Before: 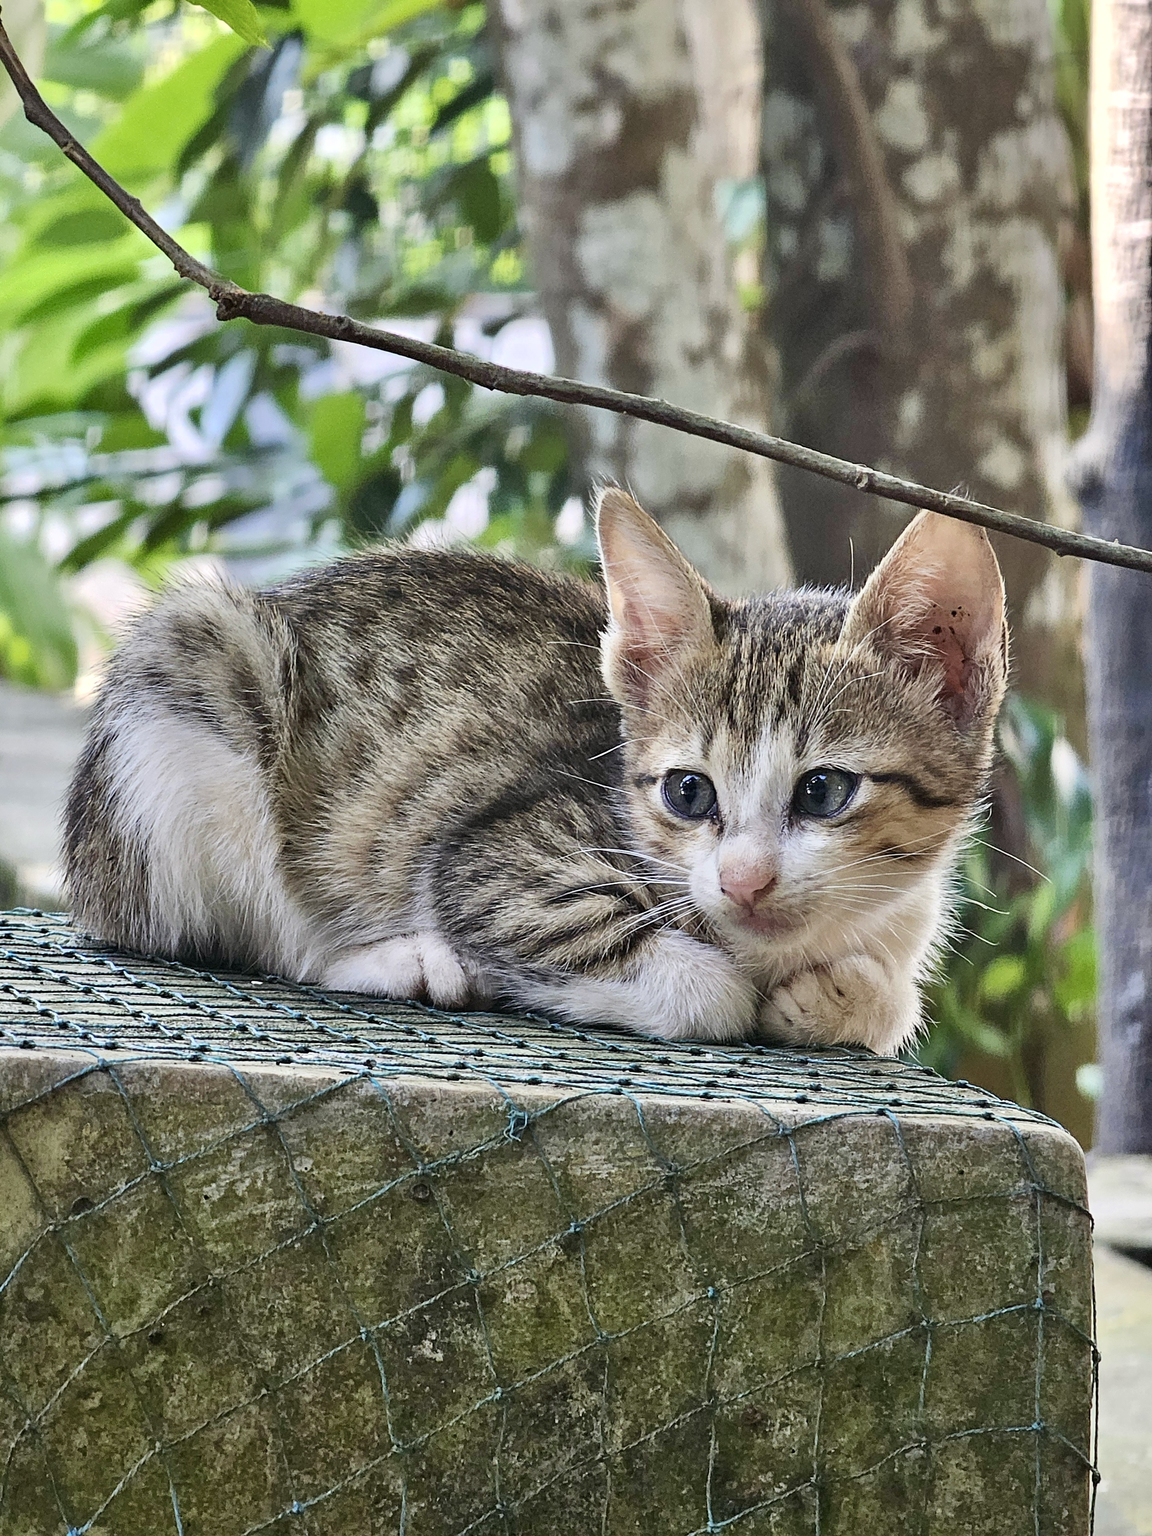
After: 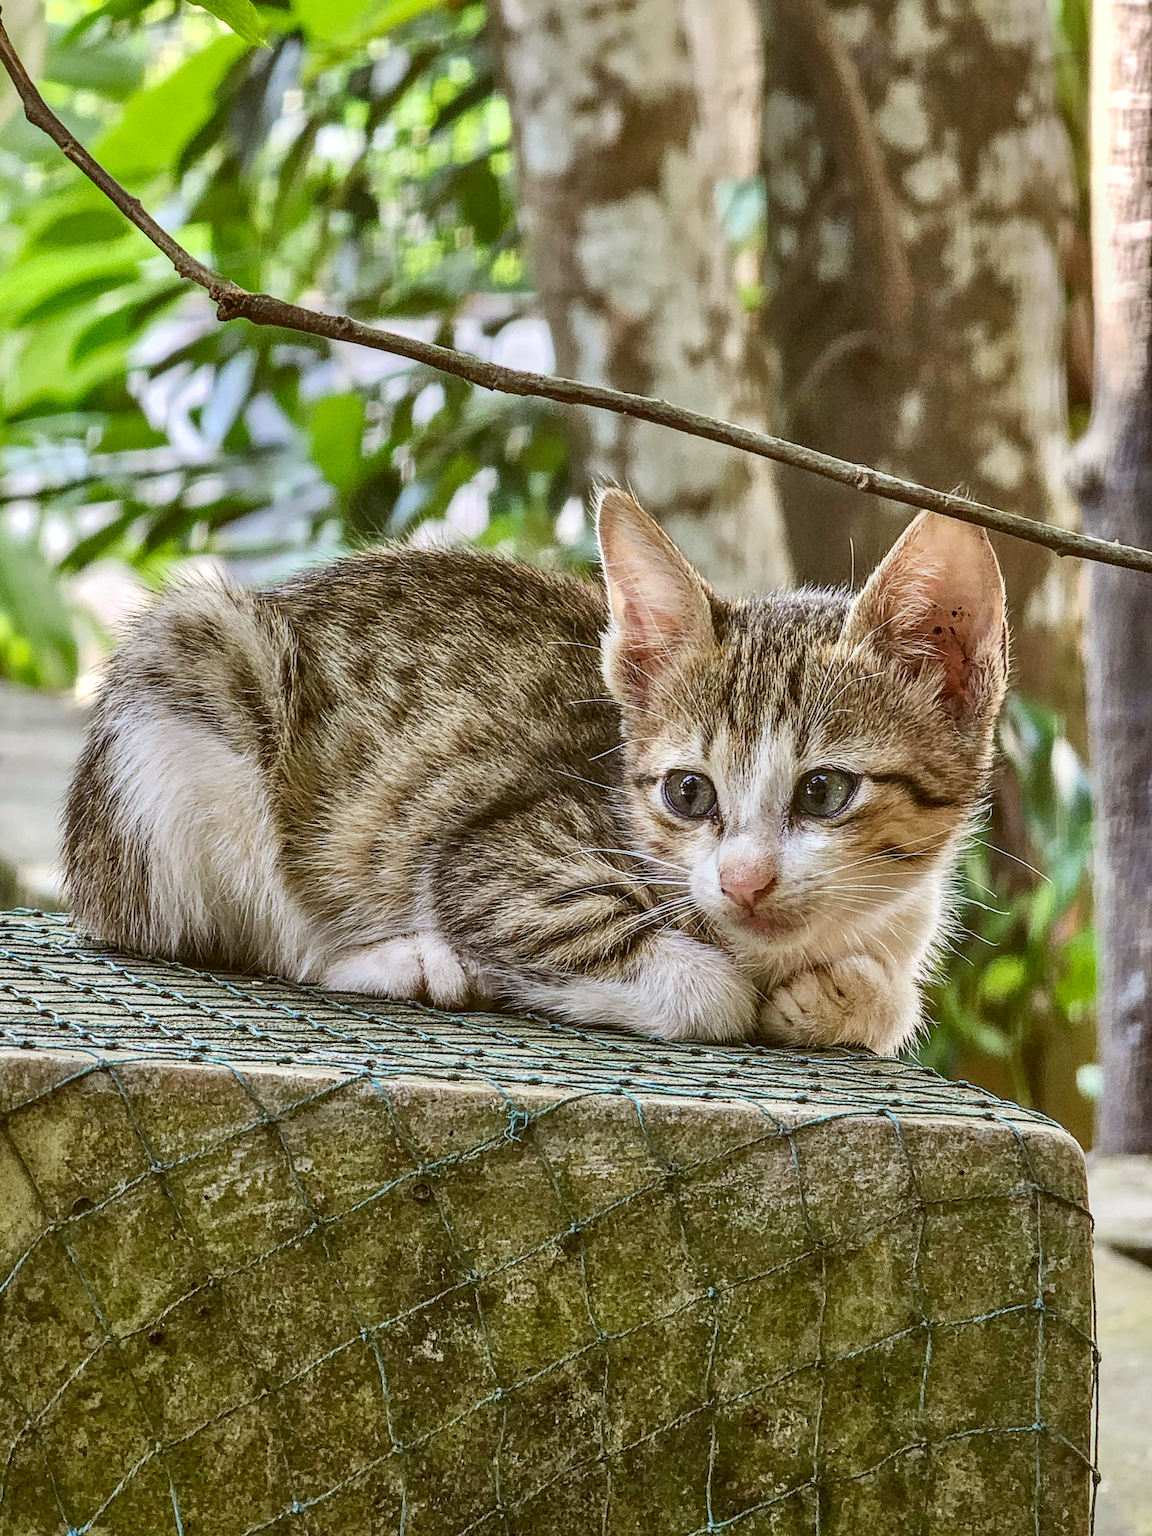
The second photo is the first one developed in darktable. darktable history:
local contrast: highlights 1%, shadows 2%, detail 133%
color correction: highlights a* -0.599, highlights b* 0.164, shadows a* 4.61, shadows b* 20.68
